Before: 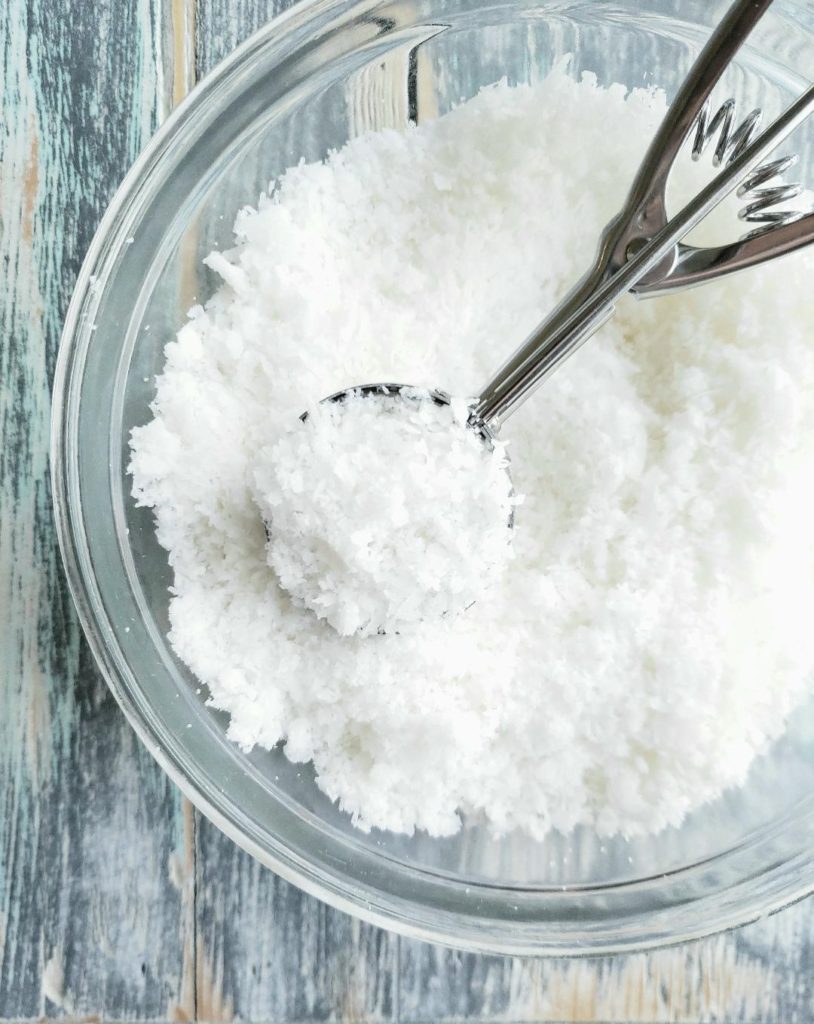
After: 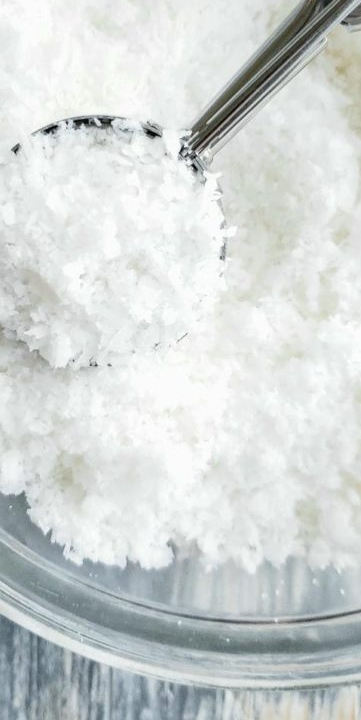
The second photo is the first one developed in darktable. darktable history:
crop: left 35.432%, top 26.233%, right 20.145%, bottom 3.432%
local contrast: highlights 61%, shadows 106%, detail 107%, midtone range 0.529
